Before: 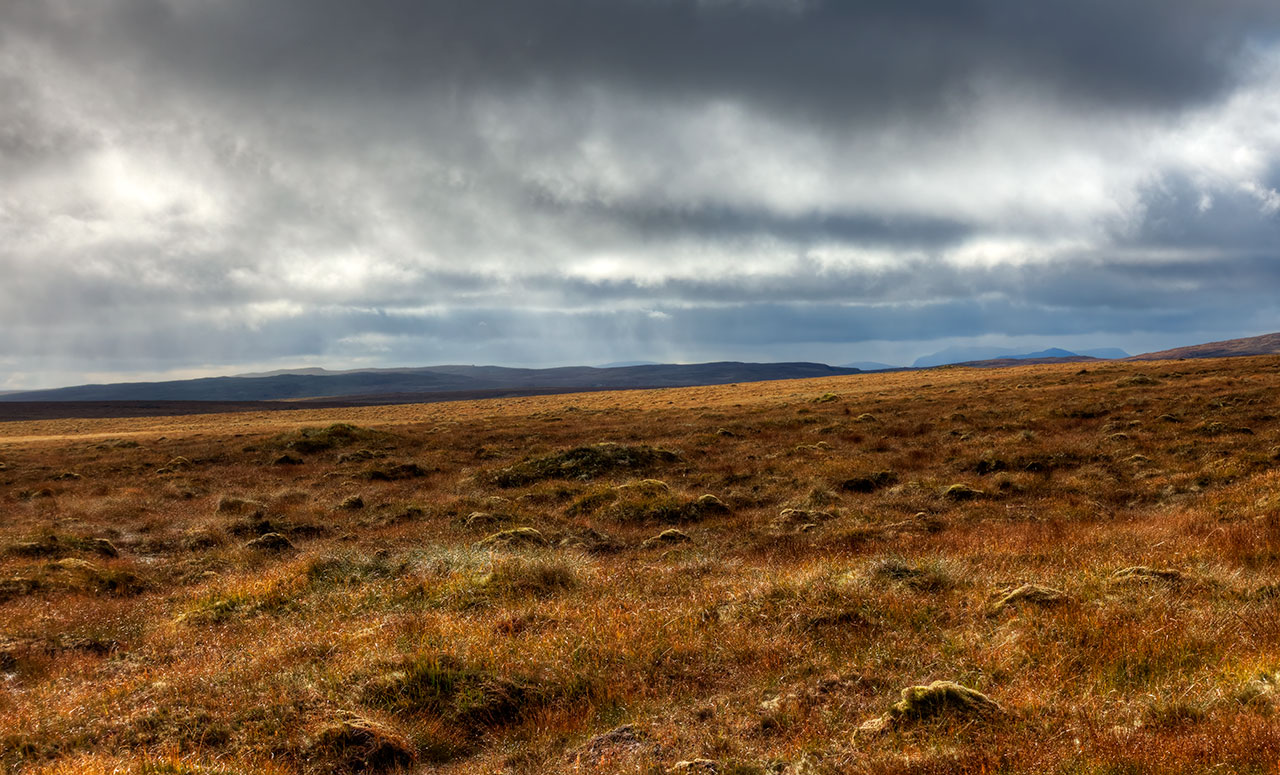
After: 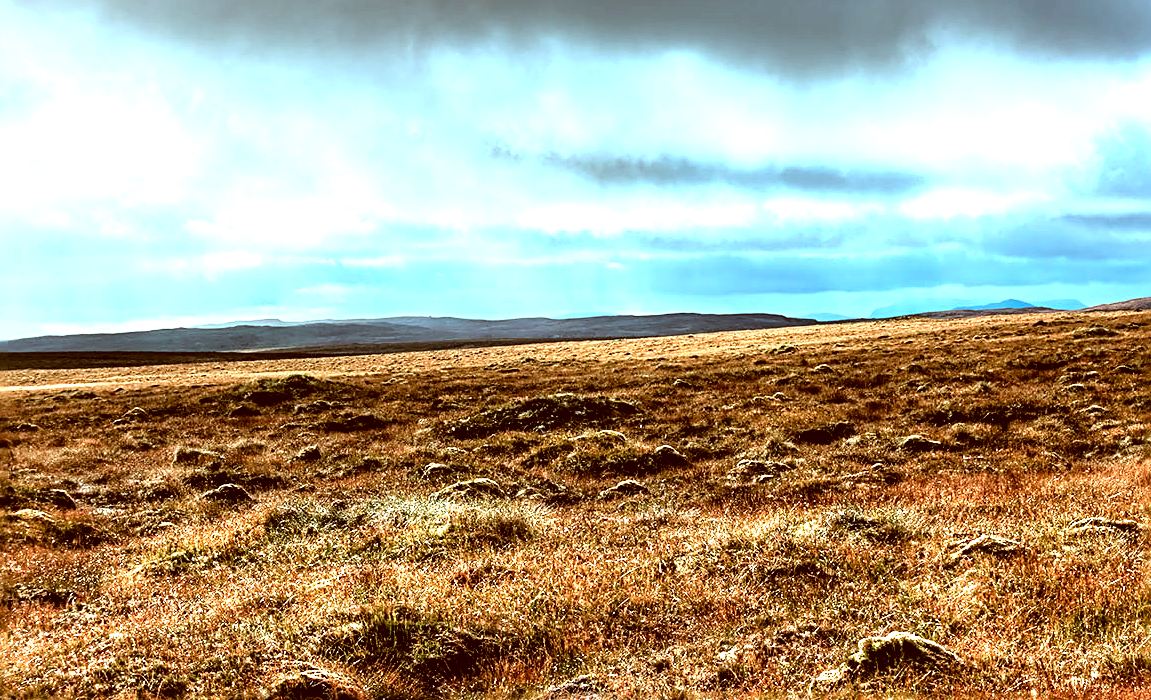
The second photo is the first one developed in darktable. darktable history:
sharpen: radius 2.804, amount 0.732
crop: left 3.377%, top 6.408%, right 6.683%, bottom 3.24%
exposure: exposure -0.373 EV, compensate highlight preservation false
levels: levels [0, 0.281, 0.562]
filmic rgb: black relative exposure -7.65 EV, white relative exposure 4.56 EV, hardness 3.61, add noise in highlights 0.102, color science v4 (2020), type of noise poissonian
color balance rgb: perceptual saturation grading › global saturation -12.407%, perceptual brilliance grading › global brilliance 1.302%, perceptual brilliance grading › highlights -3.738%
local contrast: mode bilateral grid, contrast 20, coarseness 51, detail 120%, midtone range 0.2
color correction: highlights a* -14.56, highlights b* -16.86, shadows a* 10.26, shadows b* 30.17
